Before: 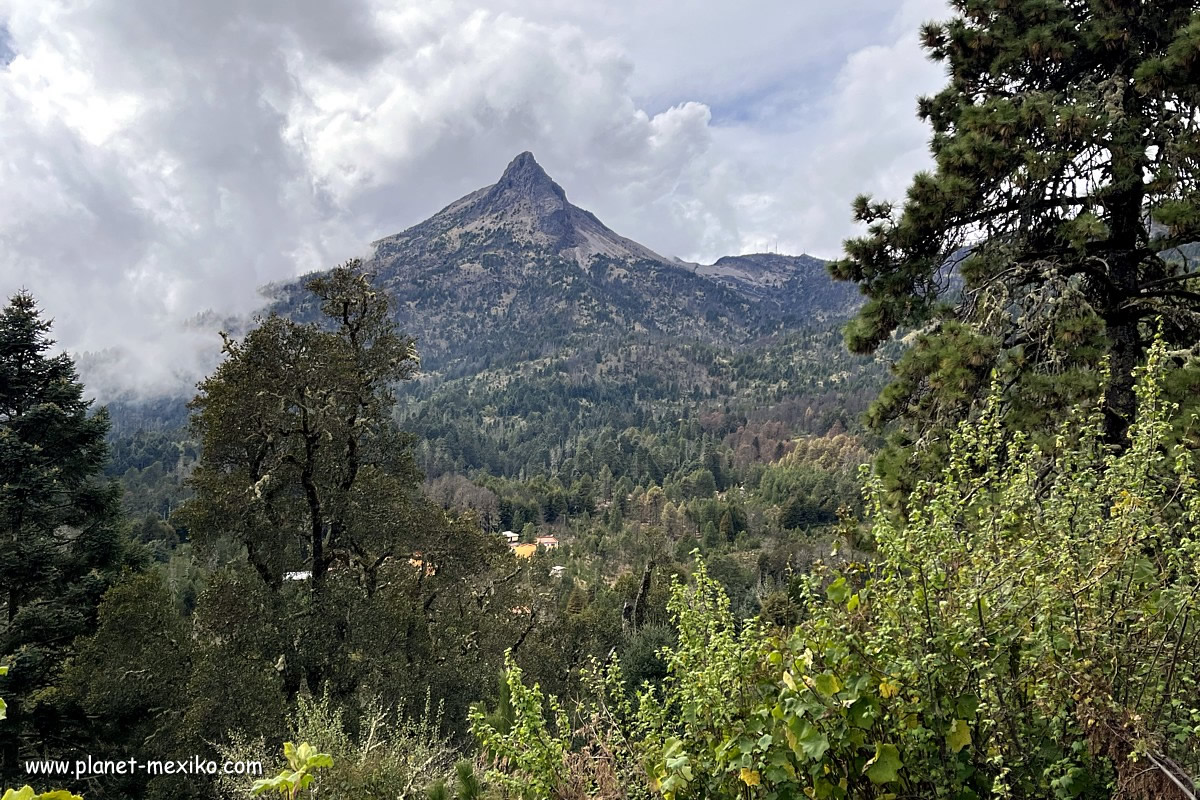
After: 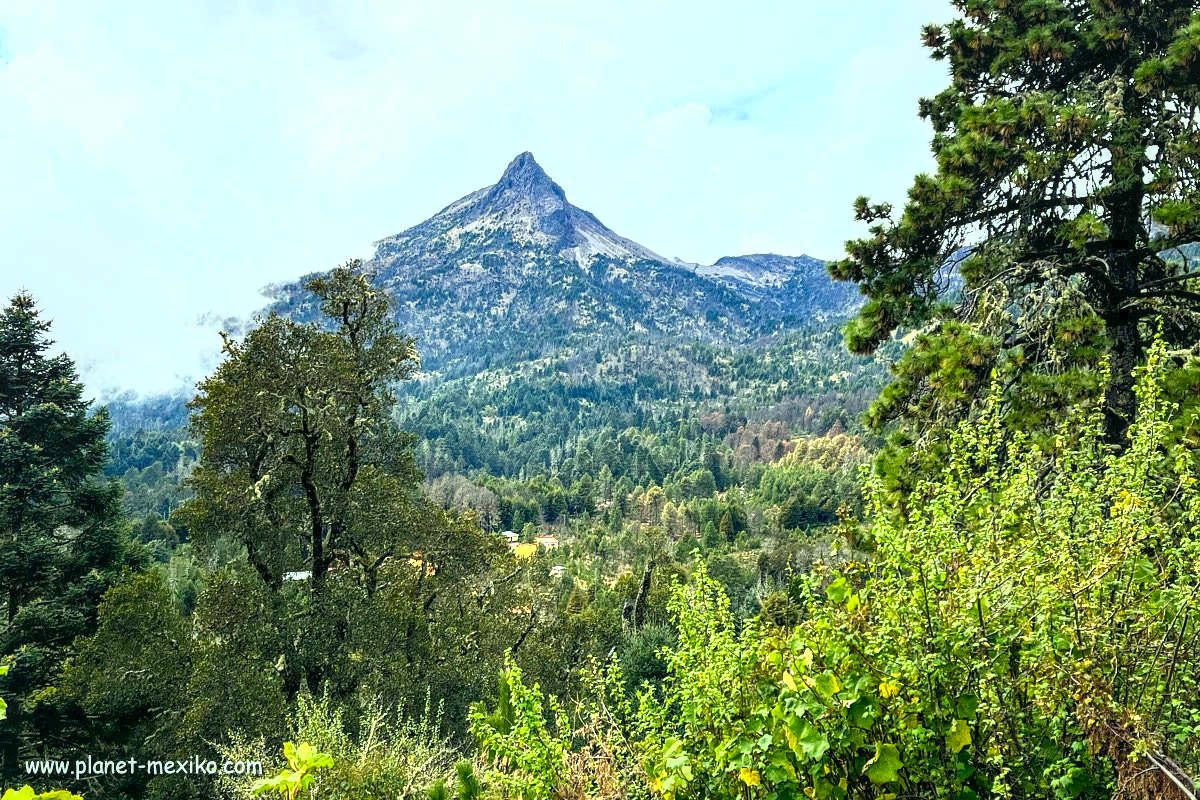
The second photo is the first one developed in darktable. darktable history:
local contrast: on, module defaults
color balance rgb: perceptual saturation grading › global saturation 0.81%, perceptual saturation grading › highlights -8.411%, perceptual saturation grading › mid-tones 18.869%, perceptual saturation grading › shadows 28.673%, perceptual brilliance grading › global brilliance 9.855%, global vibrance 20%
tone curve: curves: ch0 [(0, 0) (0.003, 0.032) (0.011, 0.036) (0.025, 0.049) (0.044, 0.075) (0.069, 0.112) (0.1, 0.151) (0.136, 0.197) (0.177, 0.241) (0.224, 0.295) (0.277, 0.355) (0.335, 0.429) (0.399, 0.512) (0.468, 0.607) (0.543, 0.702) (0.623, 0.796) (0.709, 0.903) (0.801, 0.987) (0.898, 0.997) (1, 1)], color space Lab, independent channels, preserve colors none
color correction: highlights a* -7.44, highlights b* 1.05, shadows a* -3.41, saturation 1.4
